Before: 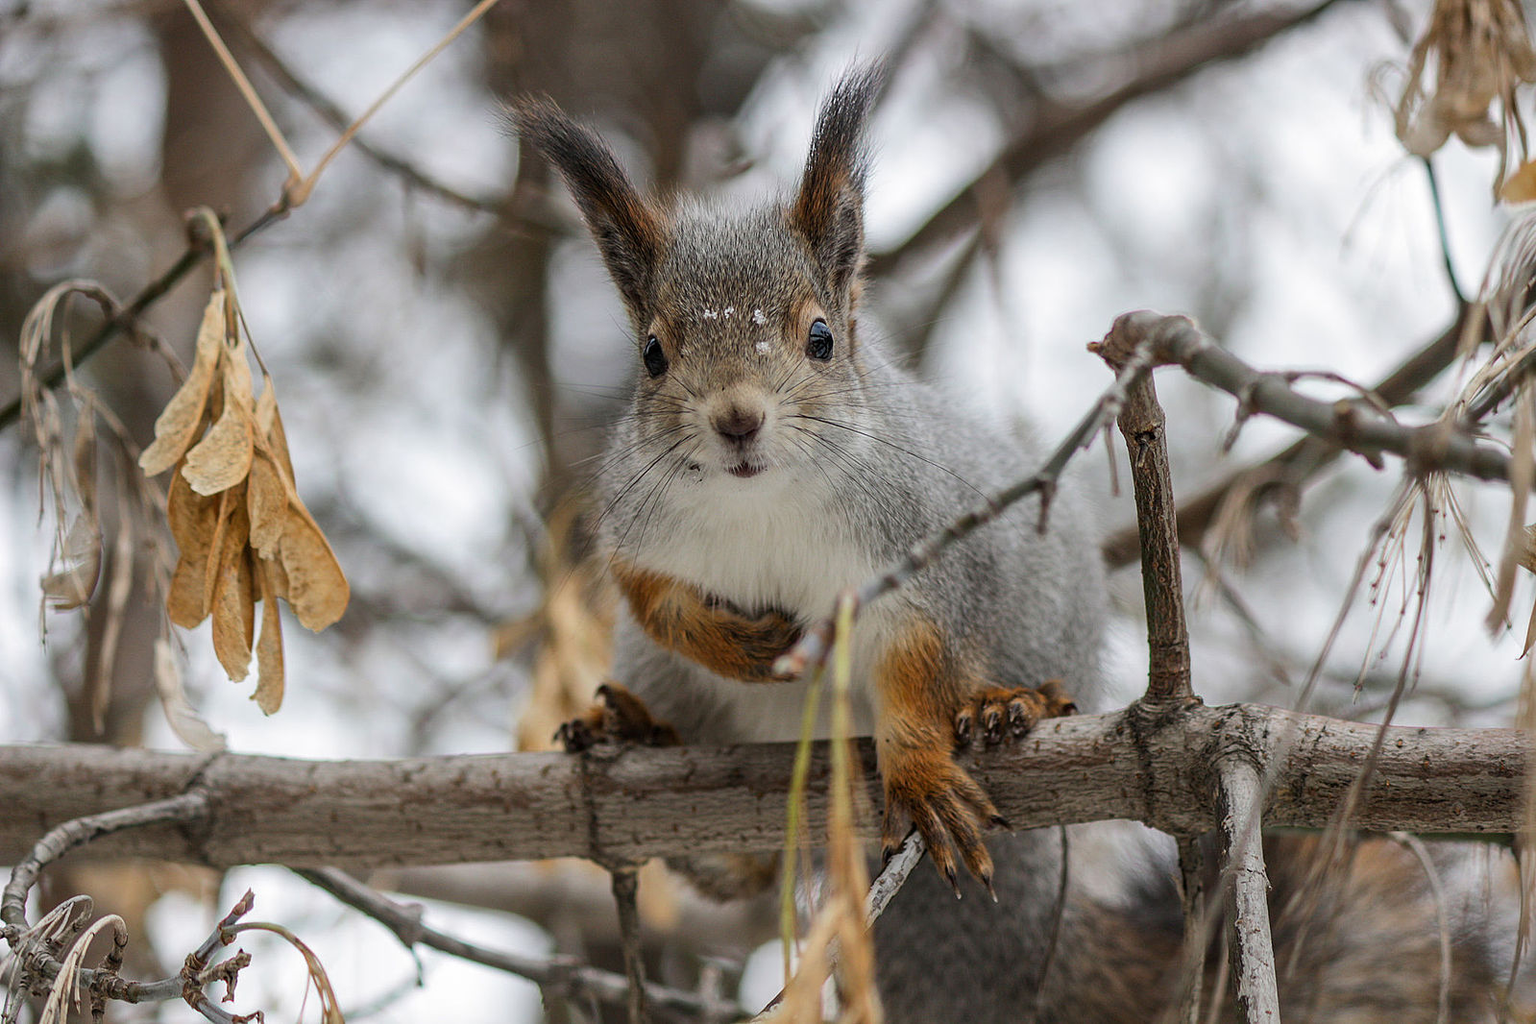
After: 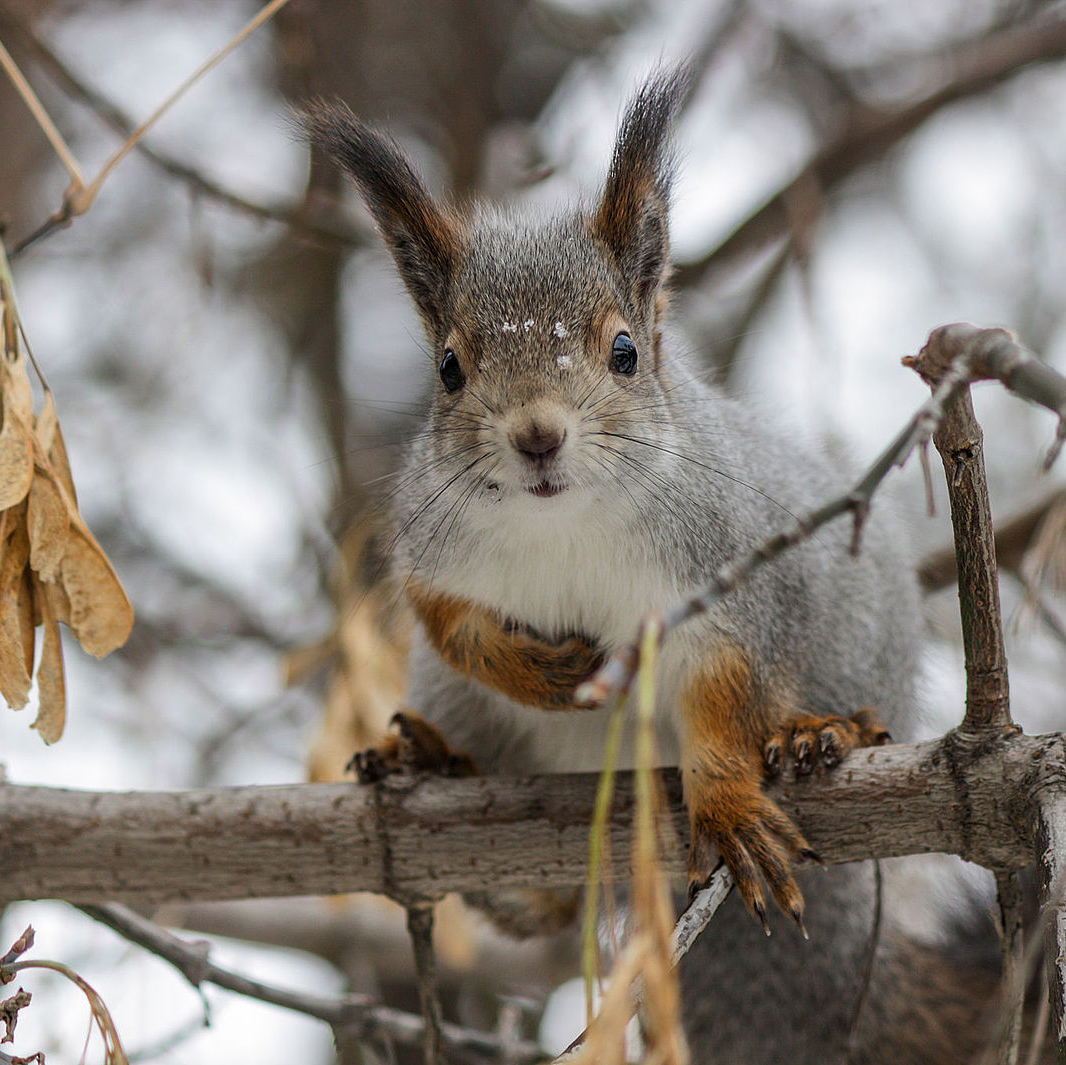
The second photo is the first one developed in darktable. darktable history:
crop and rotate: left 14.474%, right 18.825%
